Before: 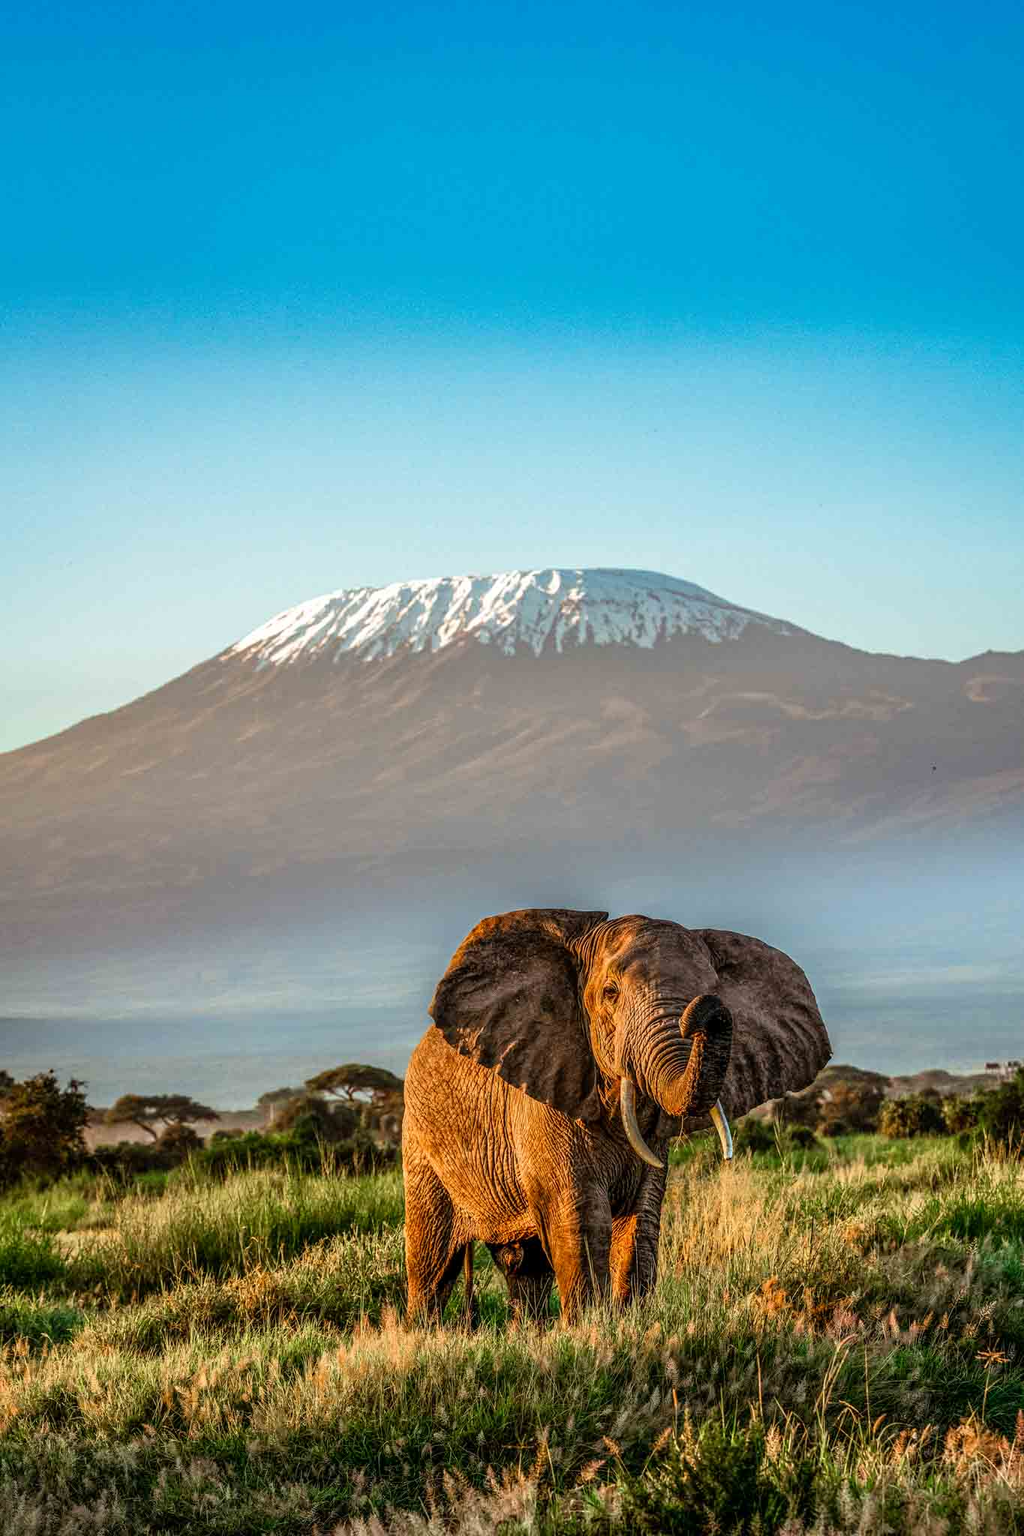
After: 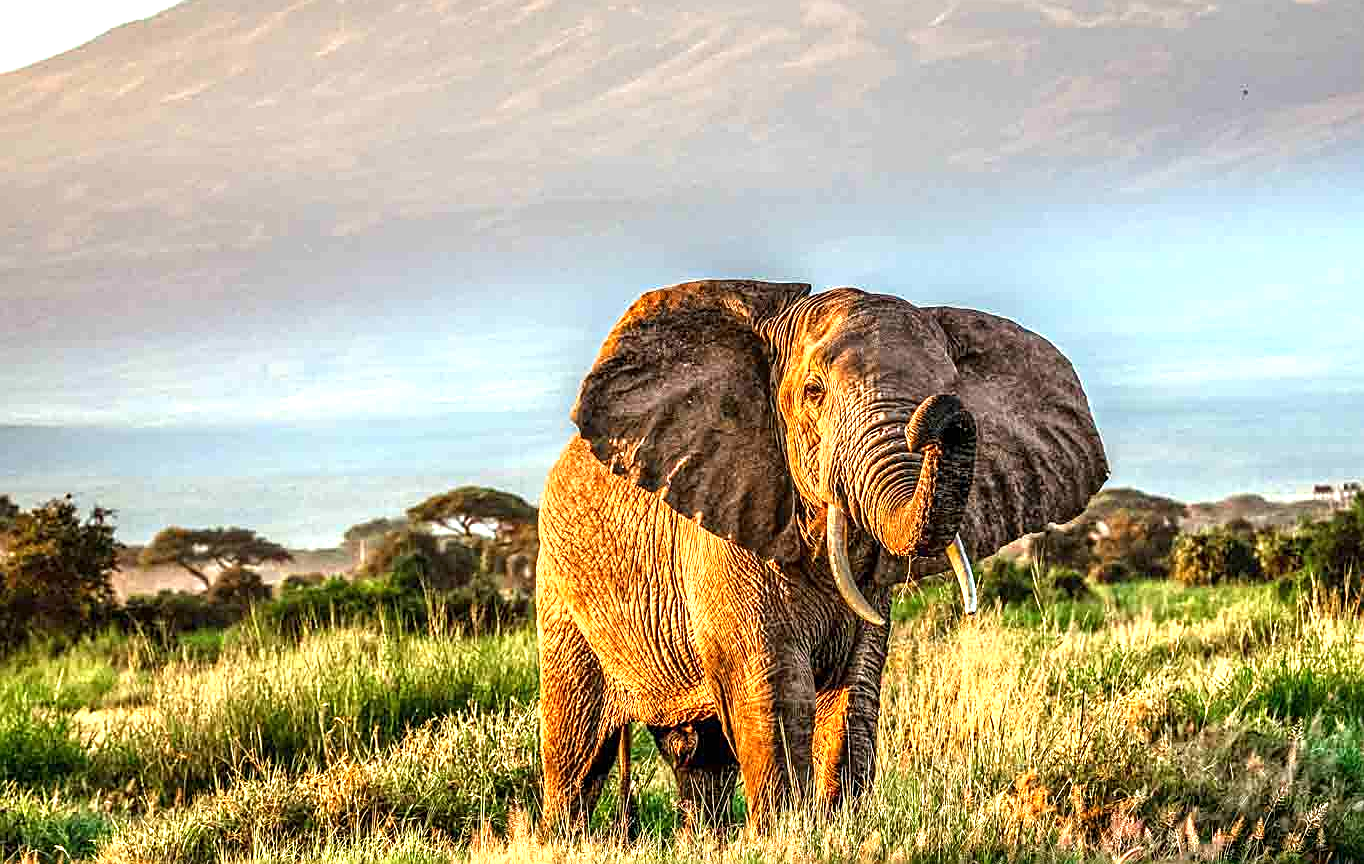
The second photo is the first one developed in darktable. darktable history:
crop: top 45.551%, bottom 12.262%
sharpen: on, module defaults
exposure: black level correction 0, exposure 1.2 EV, compensate exposure bias true, compensate highlight preservation false
